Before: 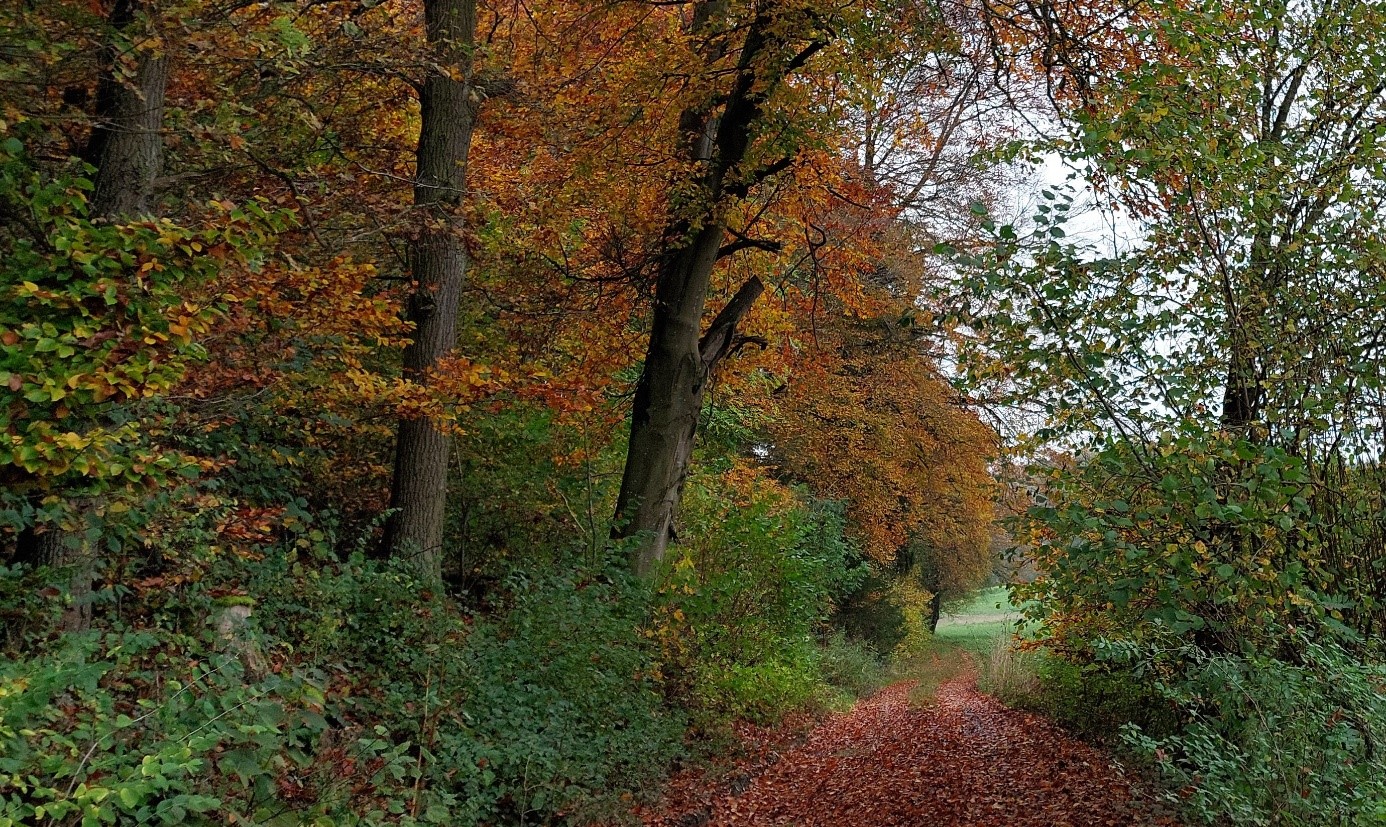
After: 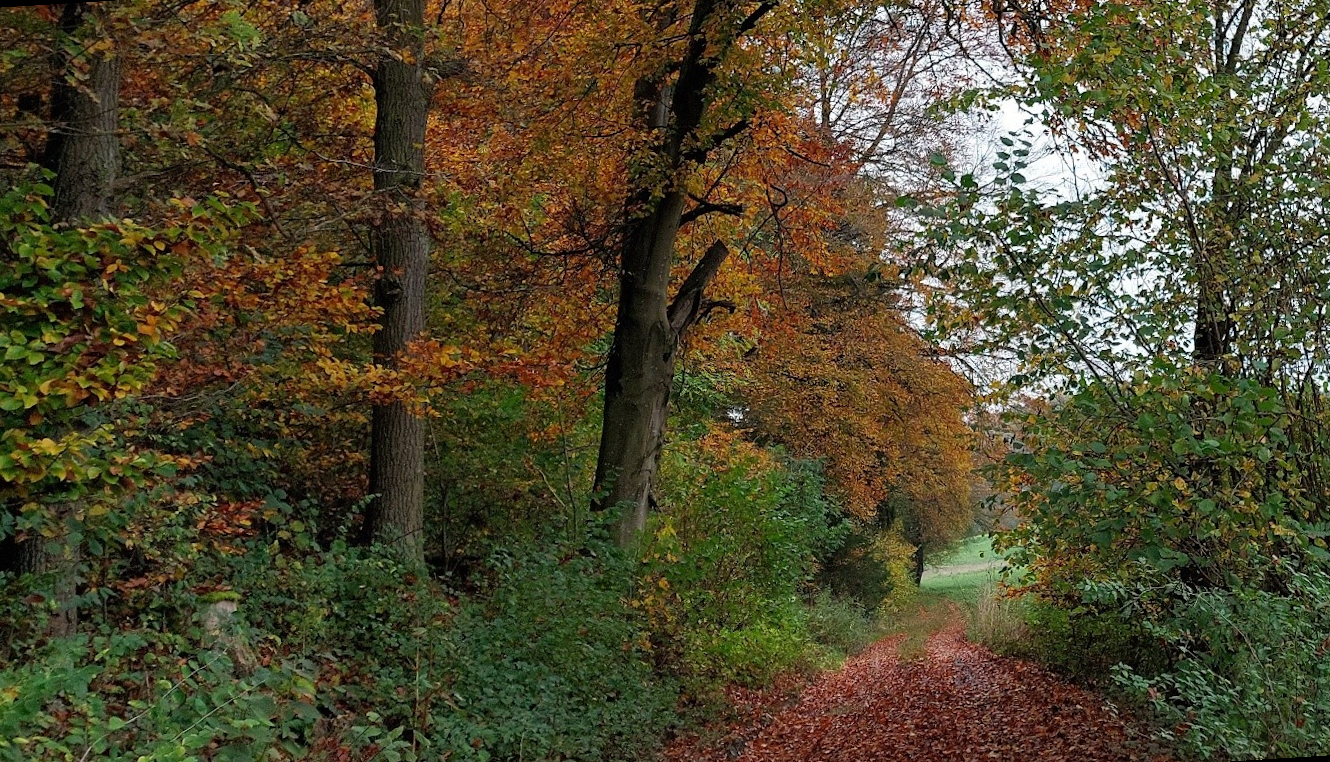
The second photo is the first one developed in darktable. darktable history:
rotate and perspective: rotation -3.52°, crop left 0.036, crop right 0.964, crop top 0.081, crop bottom 0.919
exposure: compensate highlight preservation false
